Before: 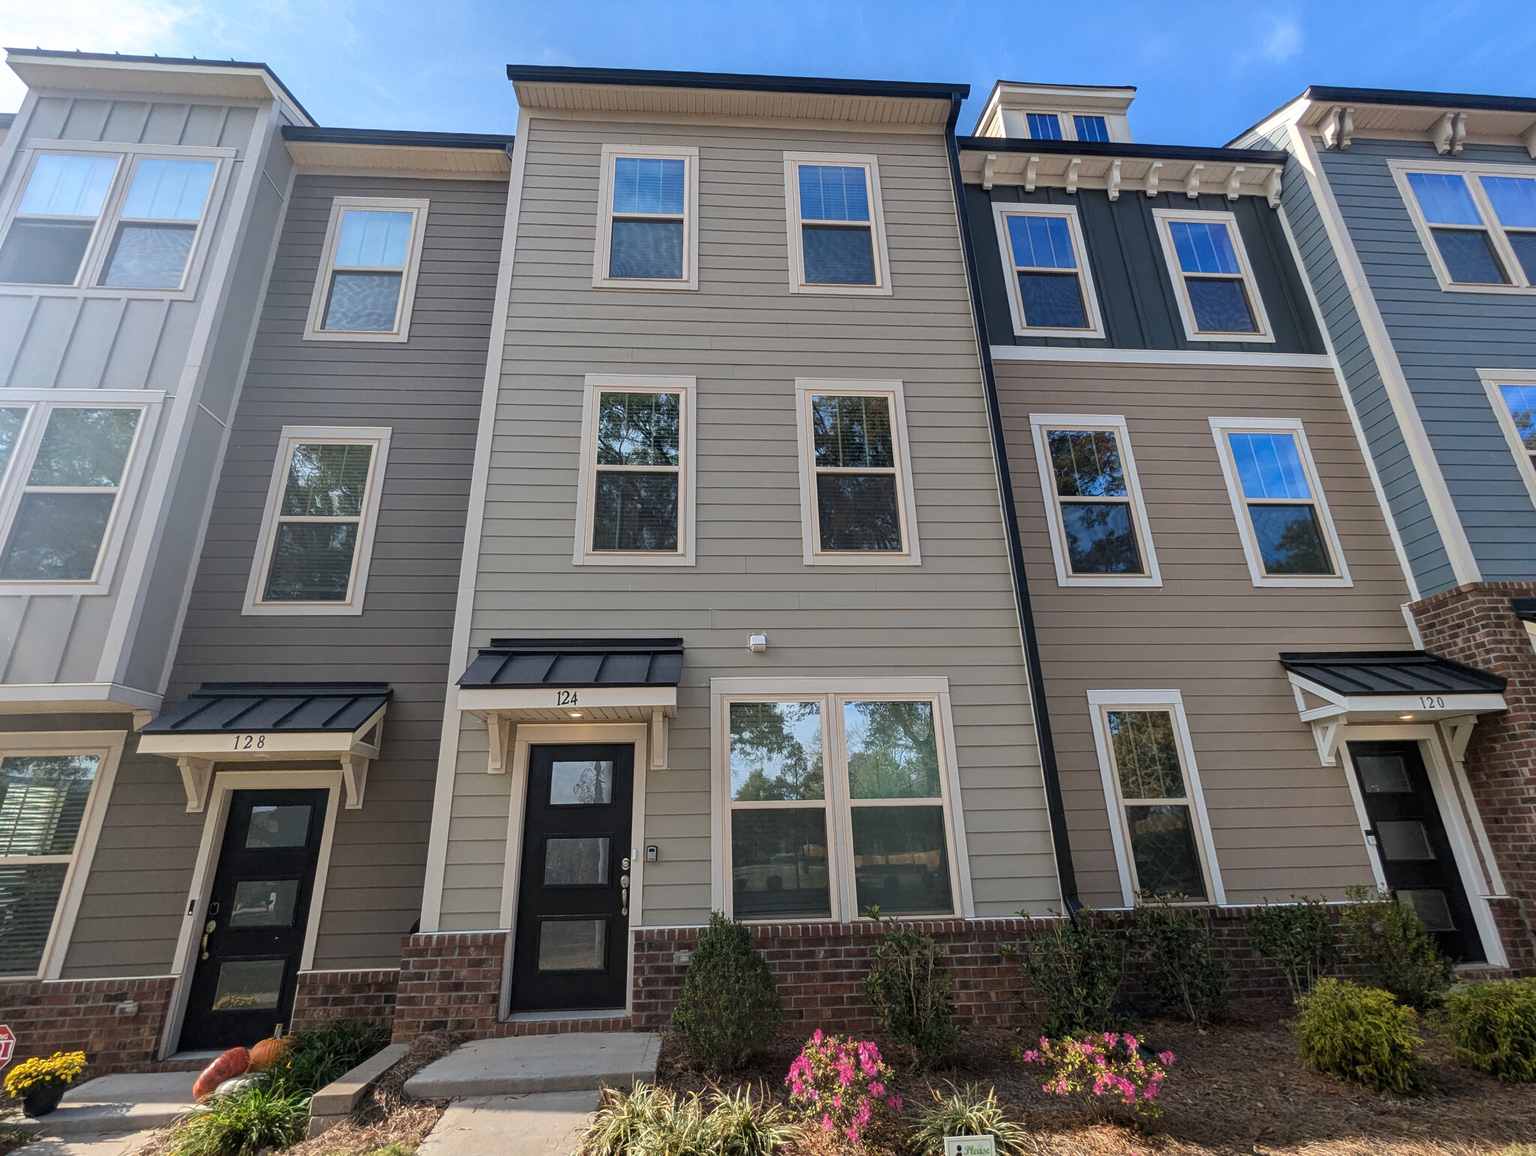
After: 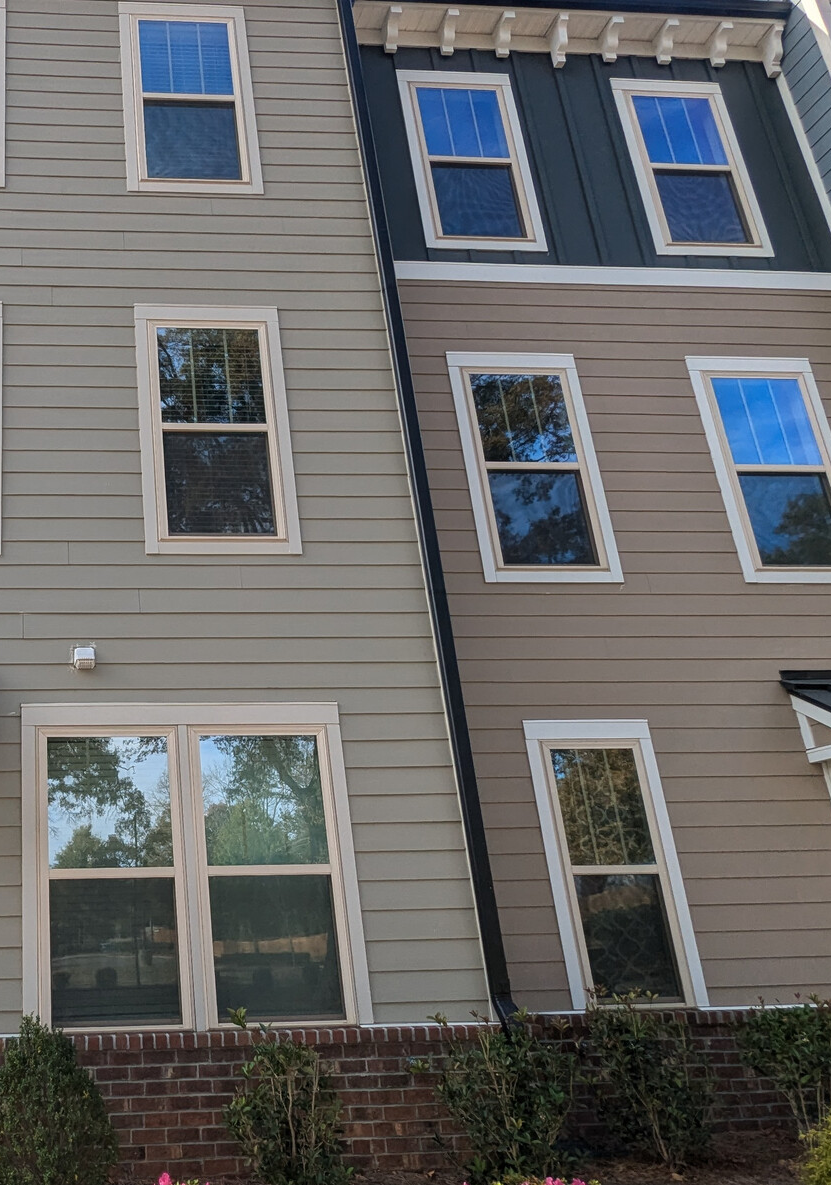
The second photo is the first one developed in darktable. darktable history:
crop: left 45.26%, top 13.021%, right 14.154%, bottom 10.097%
